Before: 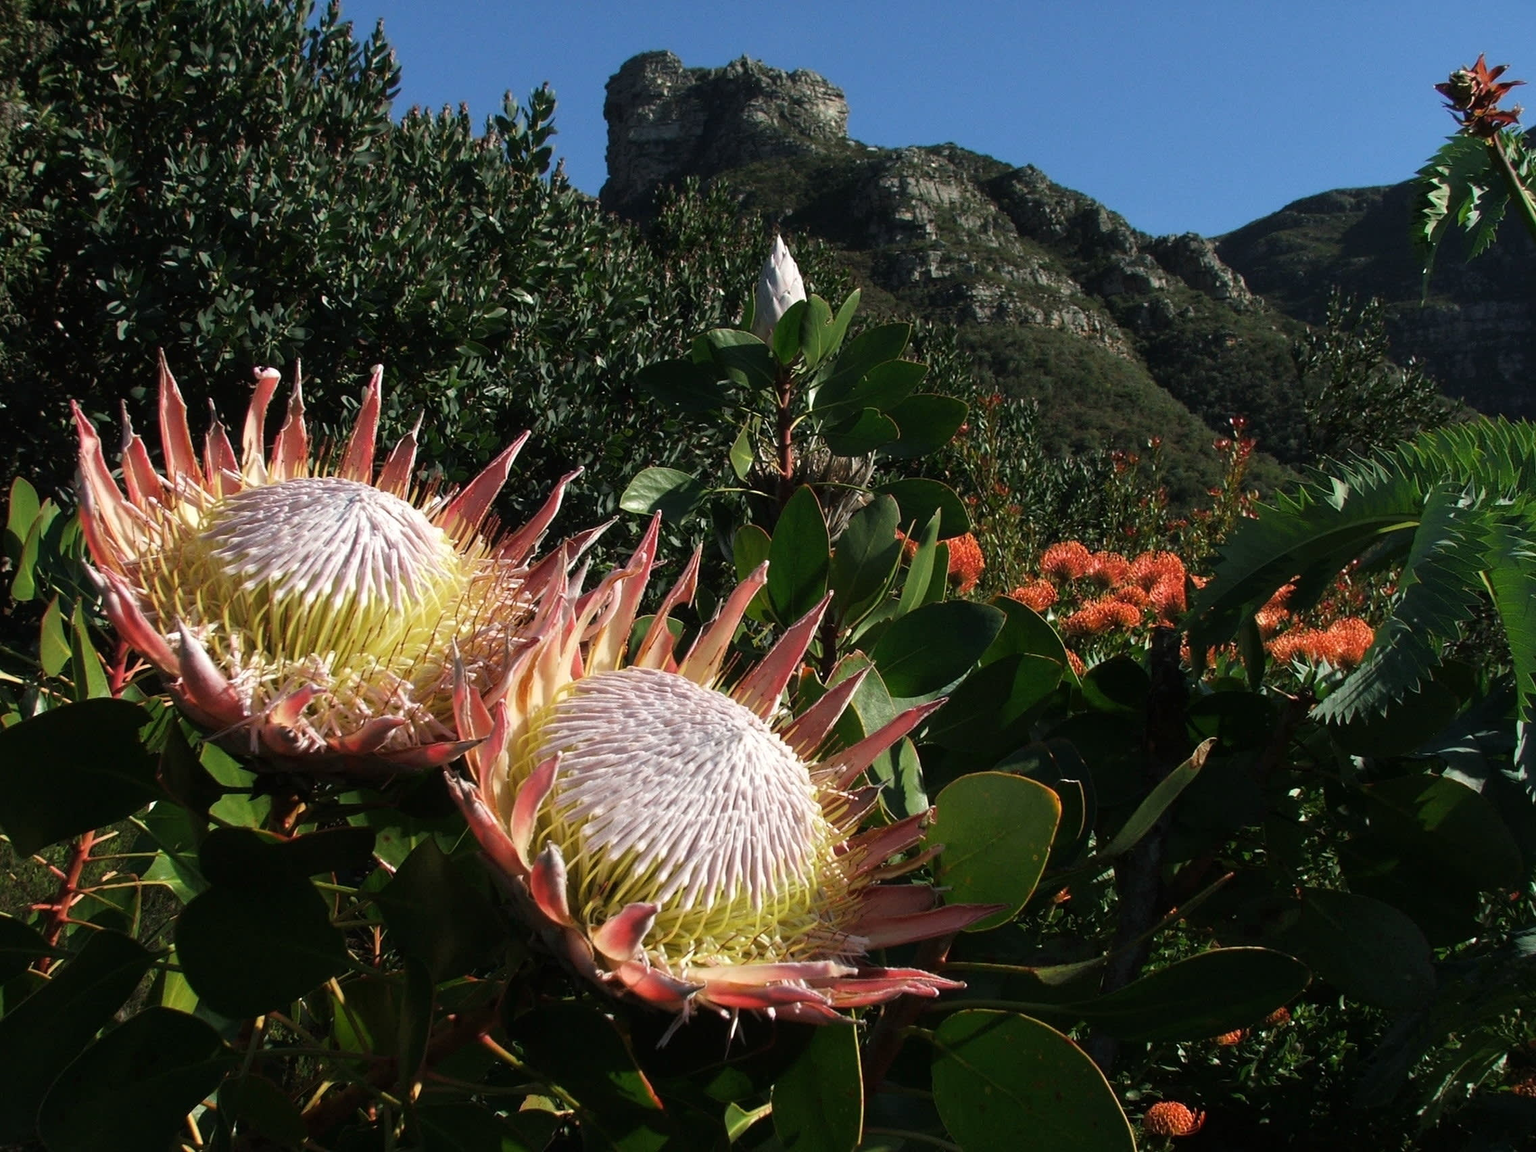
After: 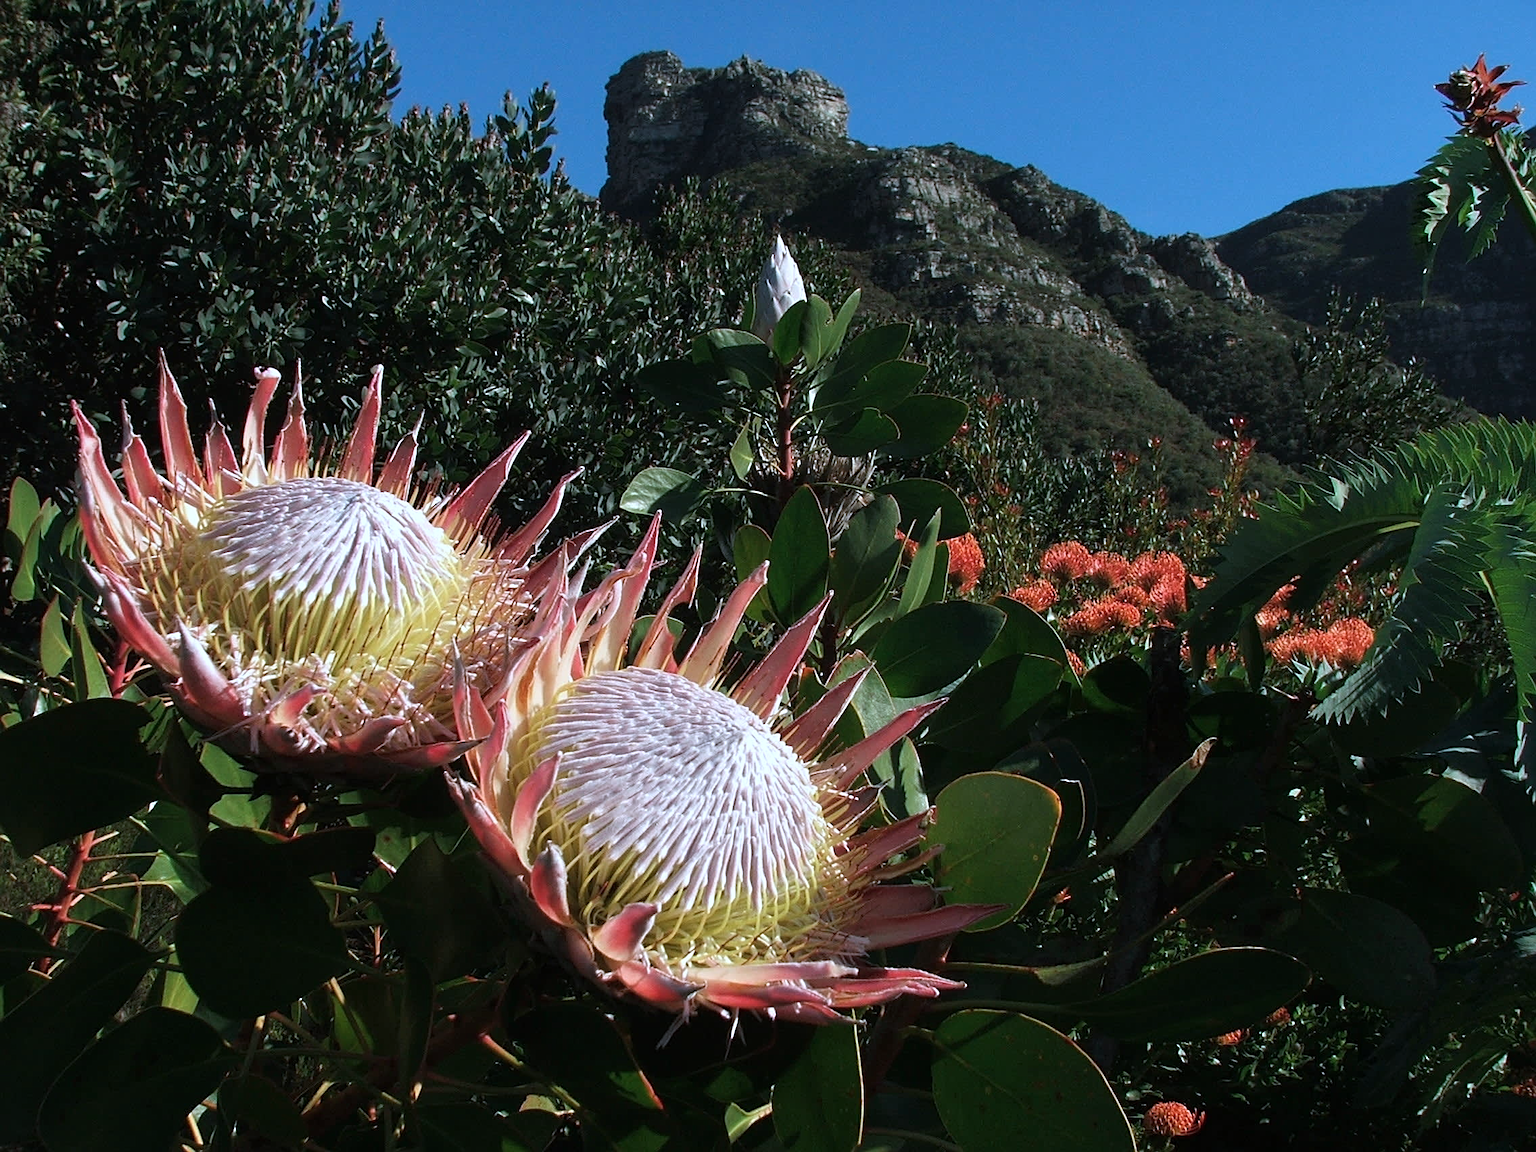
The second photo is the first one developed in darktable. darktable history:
color correction: highlights a* -2.34, highlights b* -18.11
sharpen: on, module defaults
